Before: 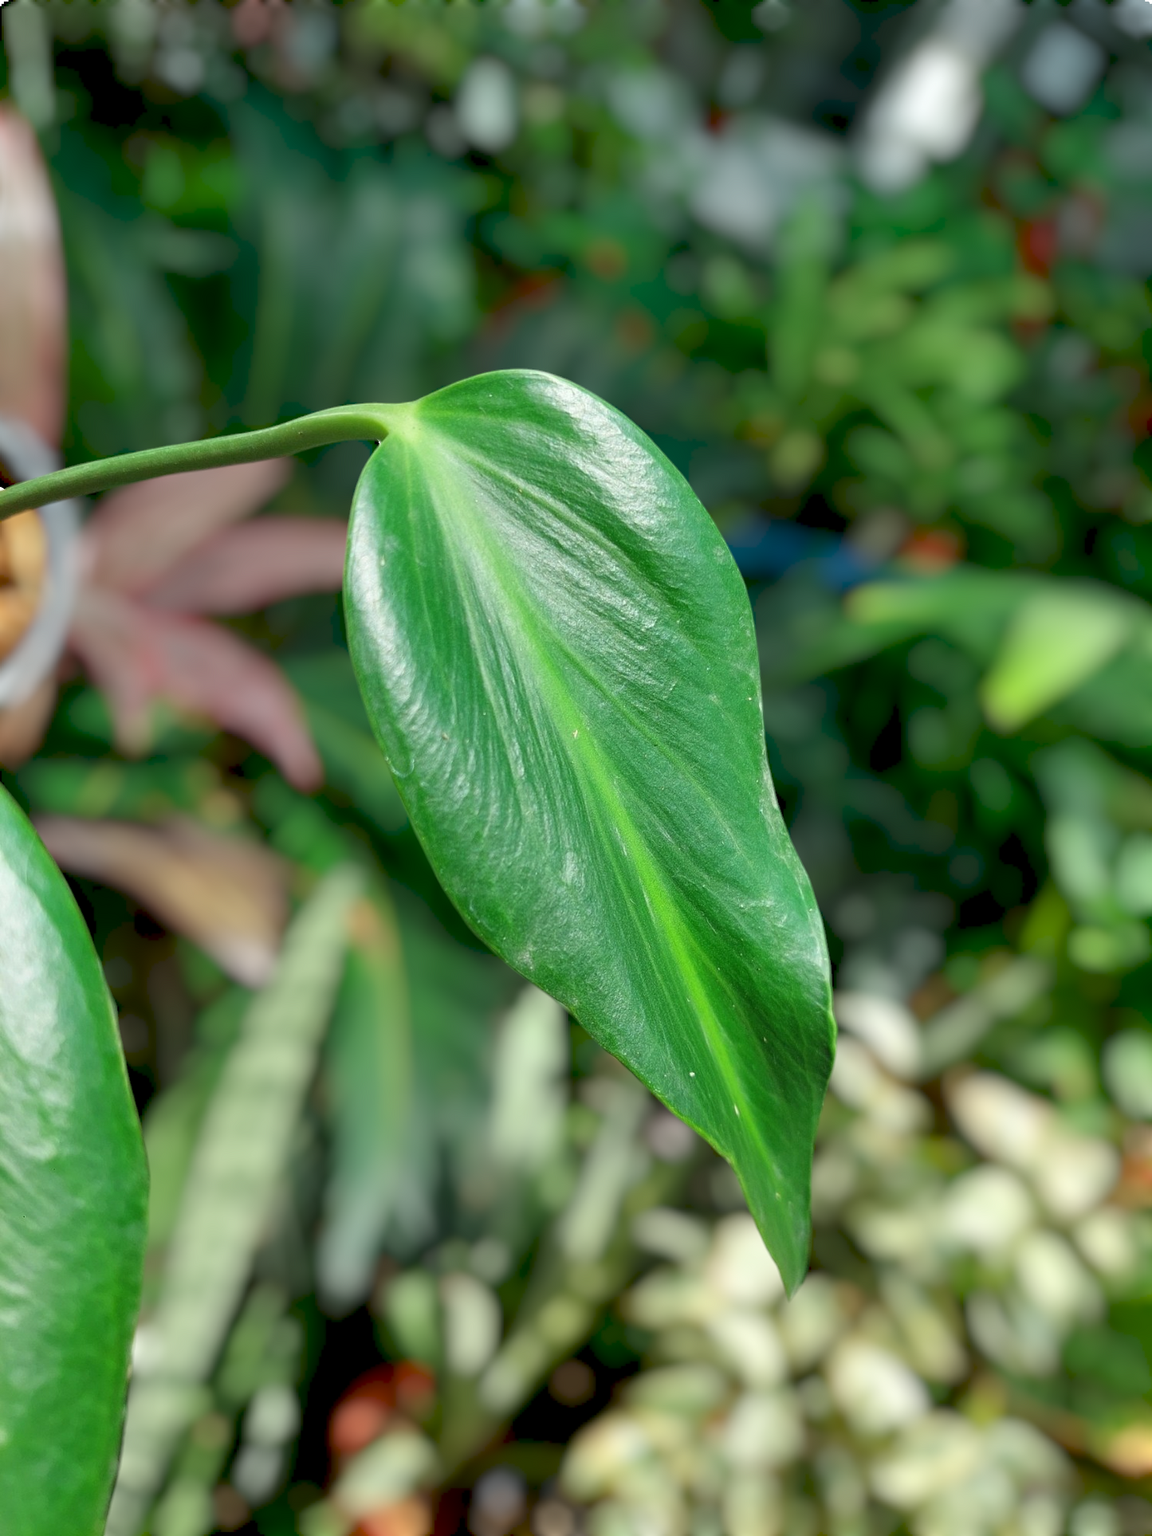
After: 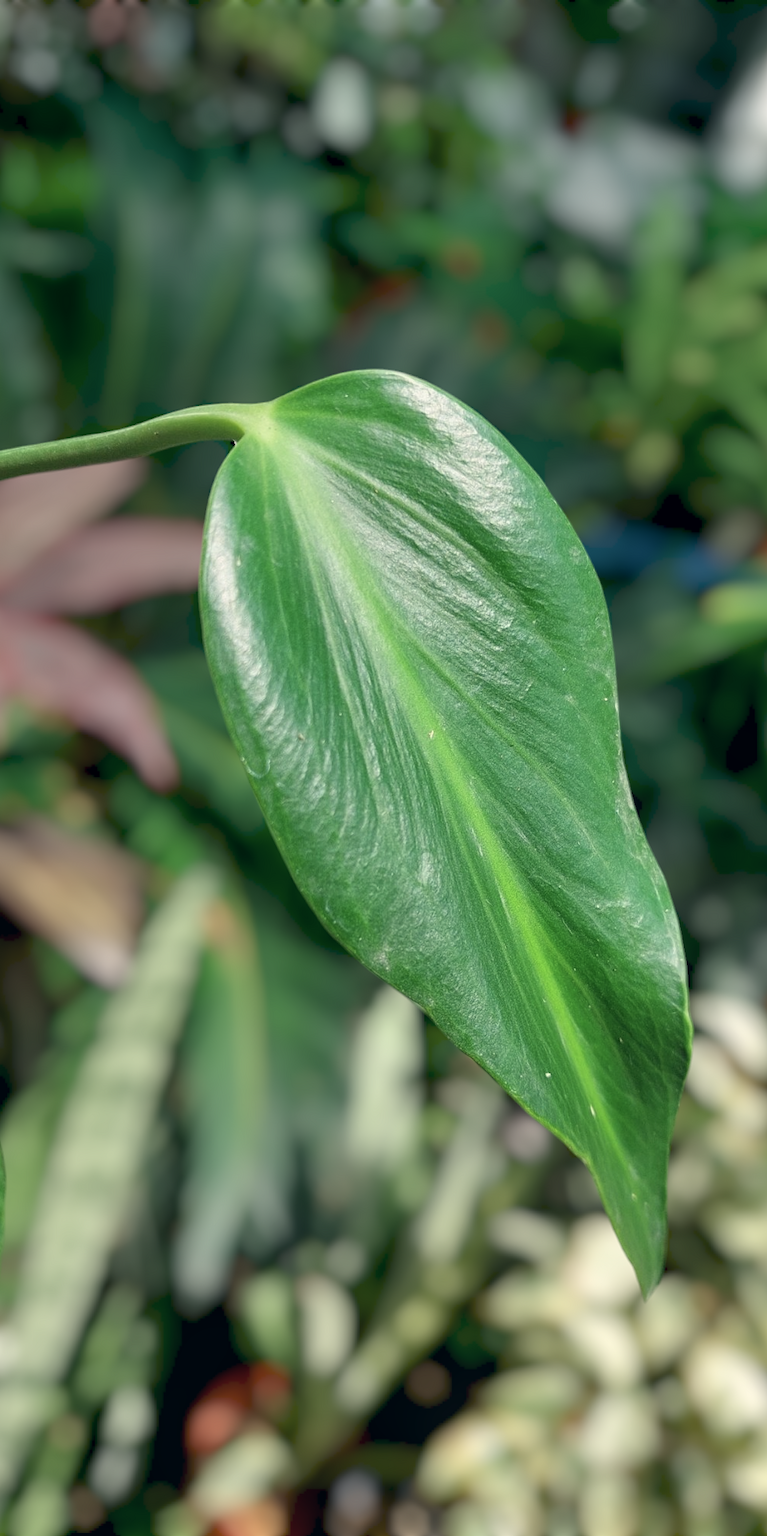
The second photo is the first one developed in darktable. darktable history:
color correction: highlights a* 2.89, highlights b* 5.03, shadows a* -2.67, shadows b* -4.86, saturation 0.807
crop and rotate: left 12.568%, right 20.805%
local contrast: detail 110%
